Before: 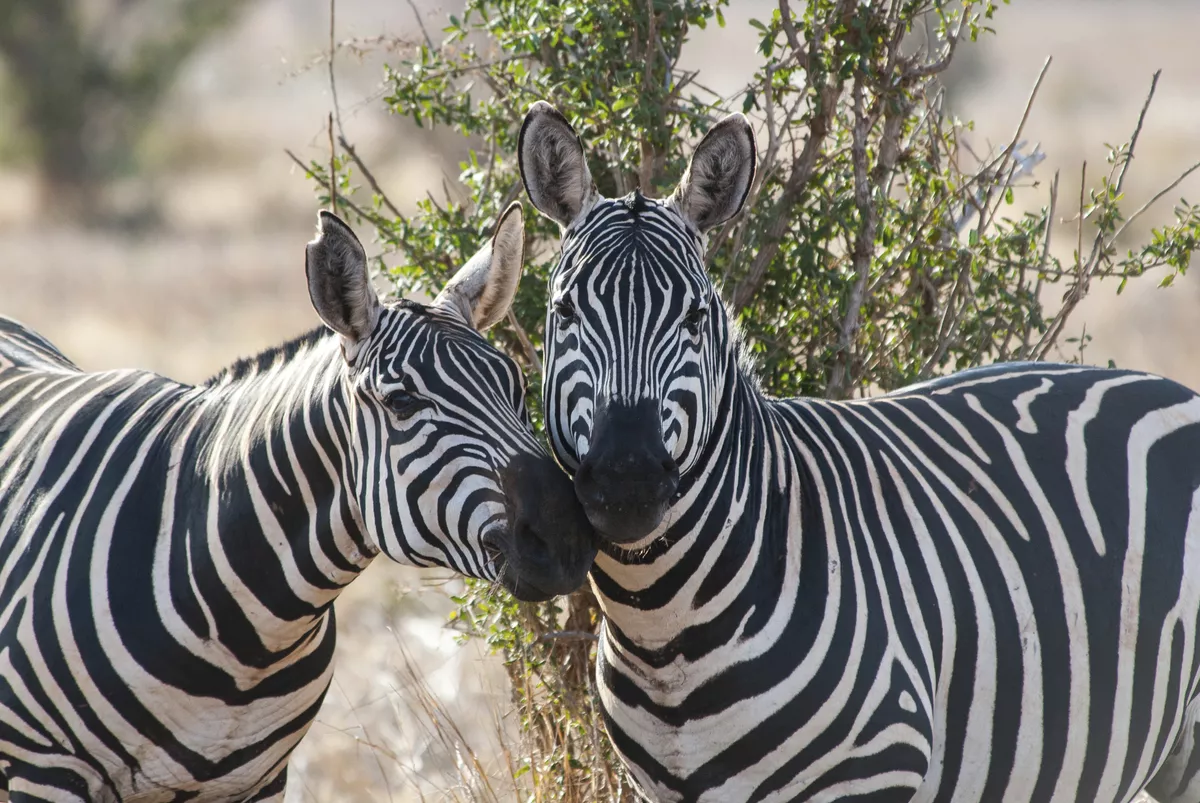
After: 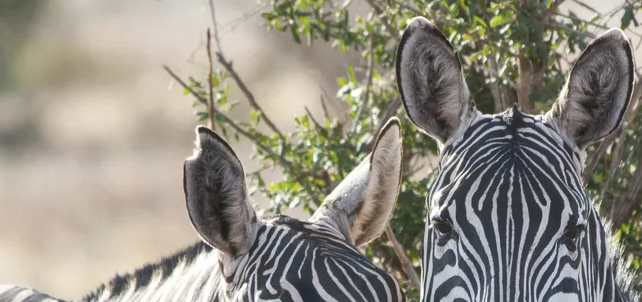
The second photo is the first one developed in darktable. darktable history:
haze removal: strength -0.049, compatibility mode true, adaptive false
crop: left 10.211%, top 10.503%, right 36.241%, bottom 51.806%
